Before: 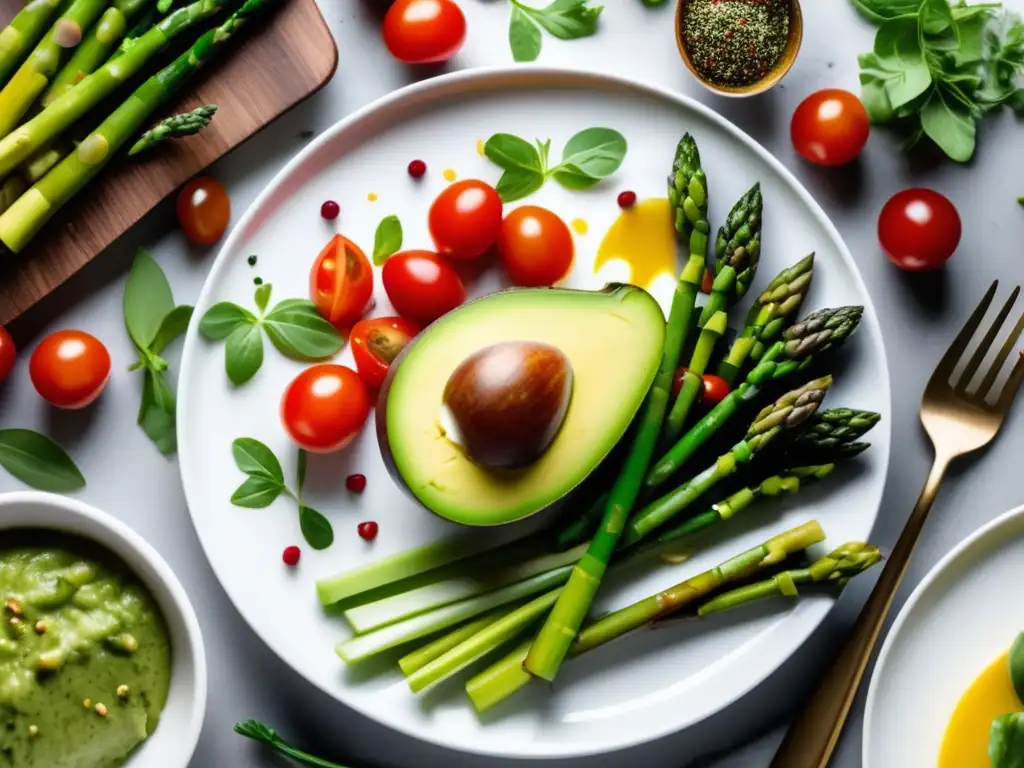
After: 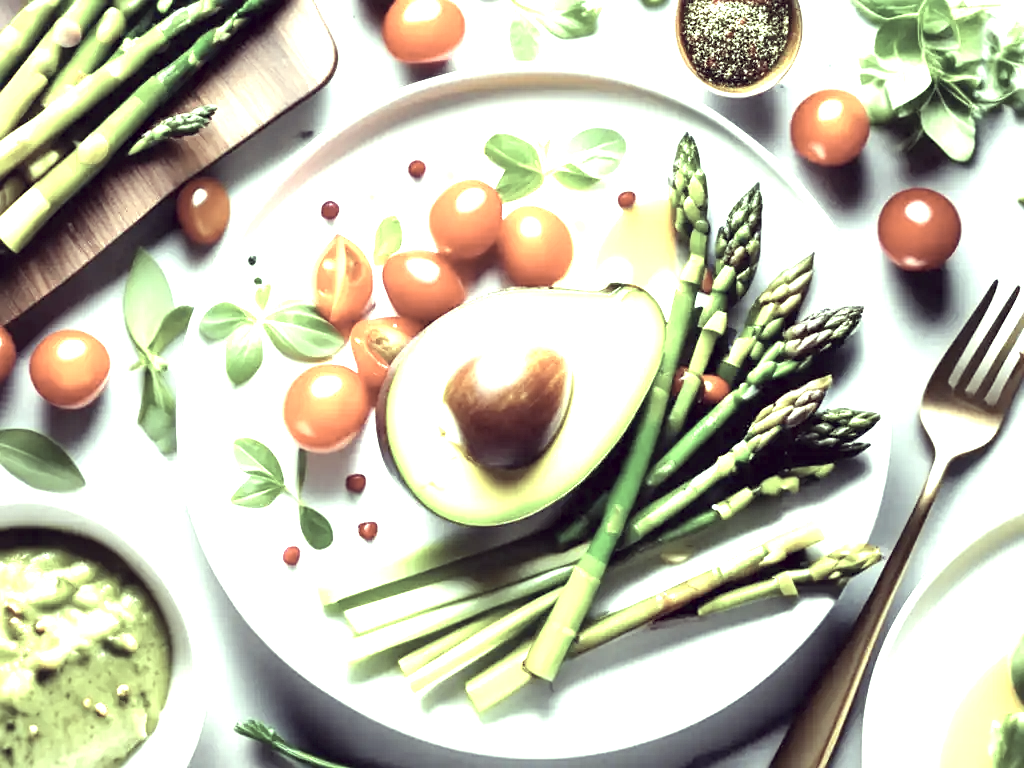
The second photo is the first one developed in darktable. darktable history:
tone equalizer: on, module defaults
exposure: black level correction 0, exposure 2.088 EV, compensate exposure bias true, compensate highlight preservation false
color correction: highlights a* -20.17, highlights b* 20.27, shadows a* 20.03, shadows b* -20.46, saturation 0.43
sharpen: amount 0.2
